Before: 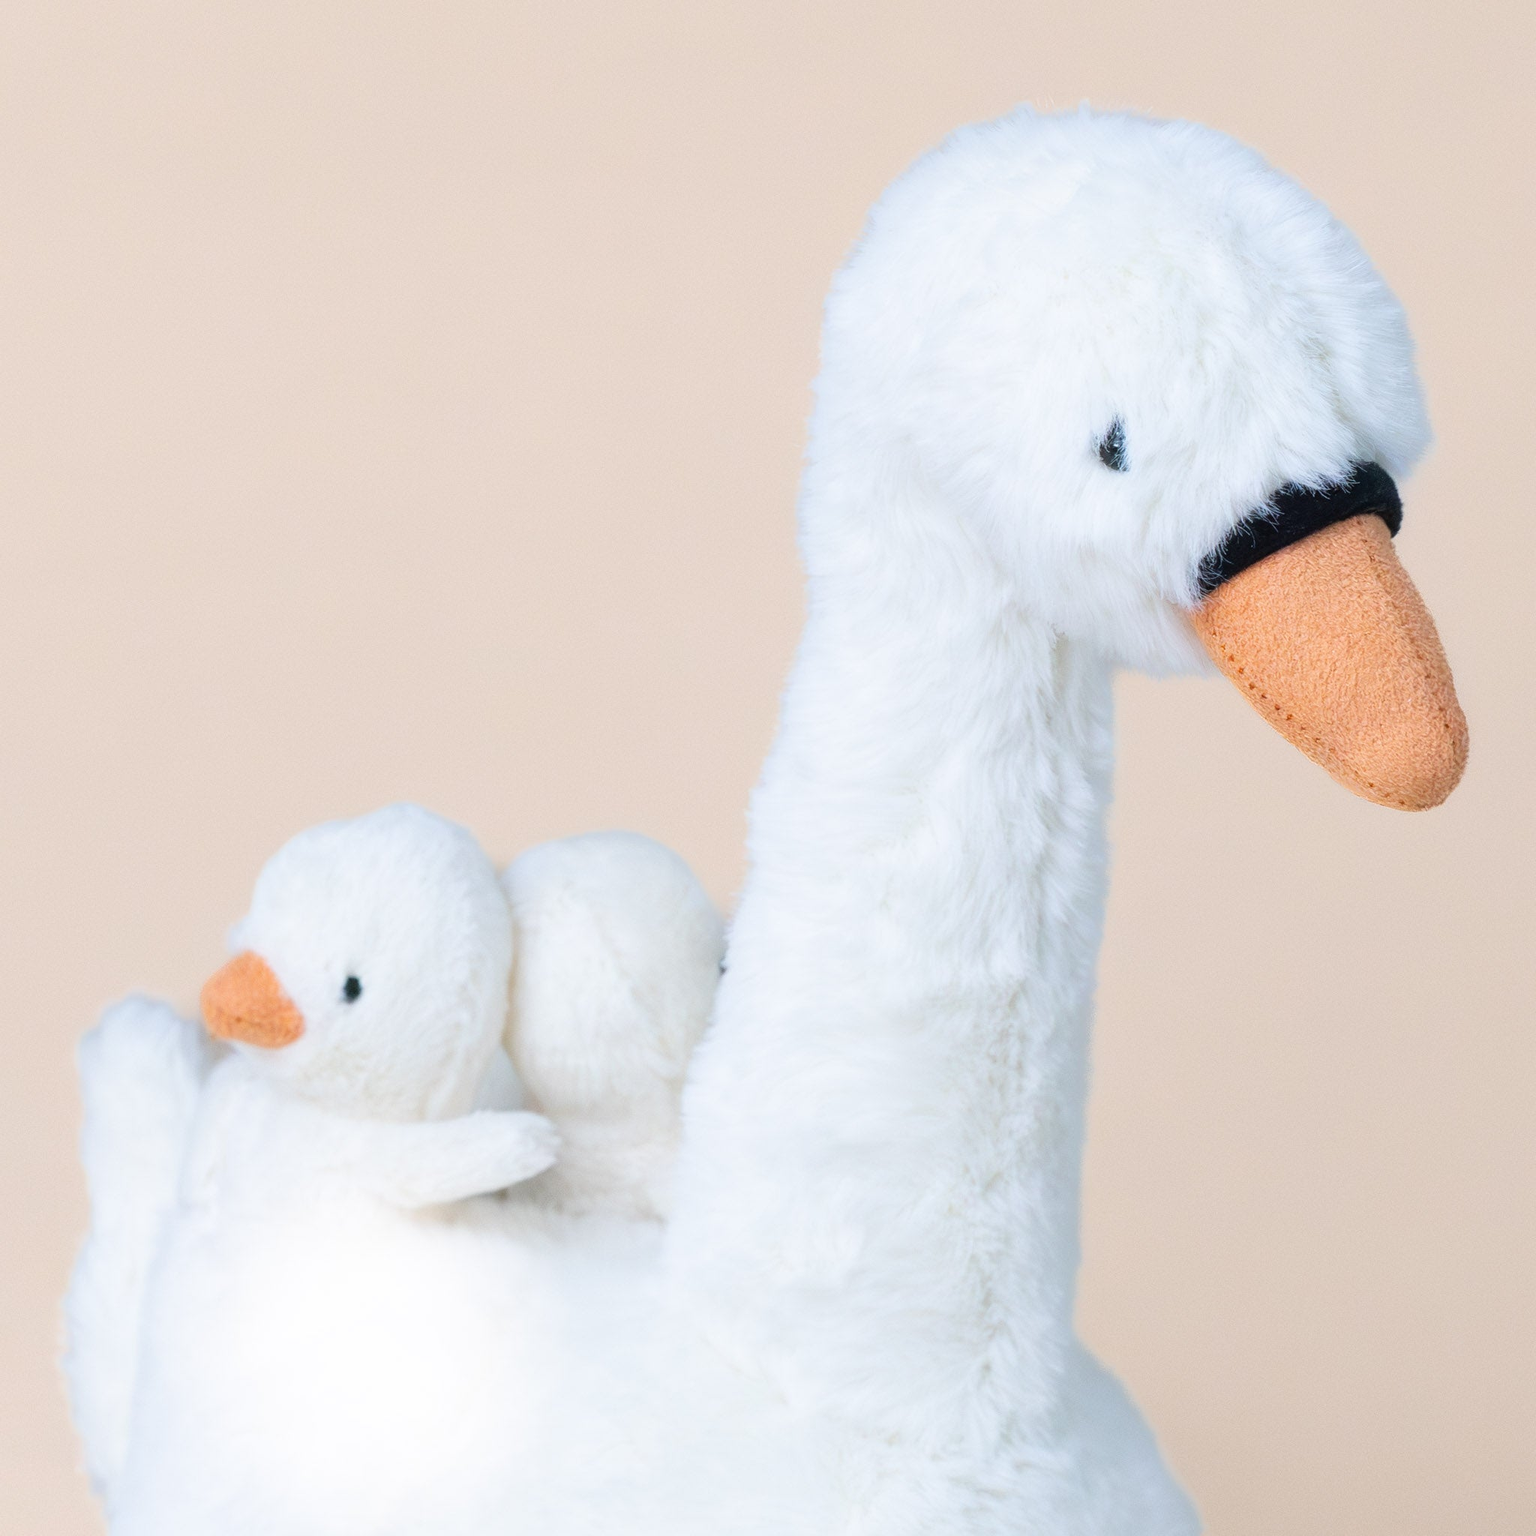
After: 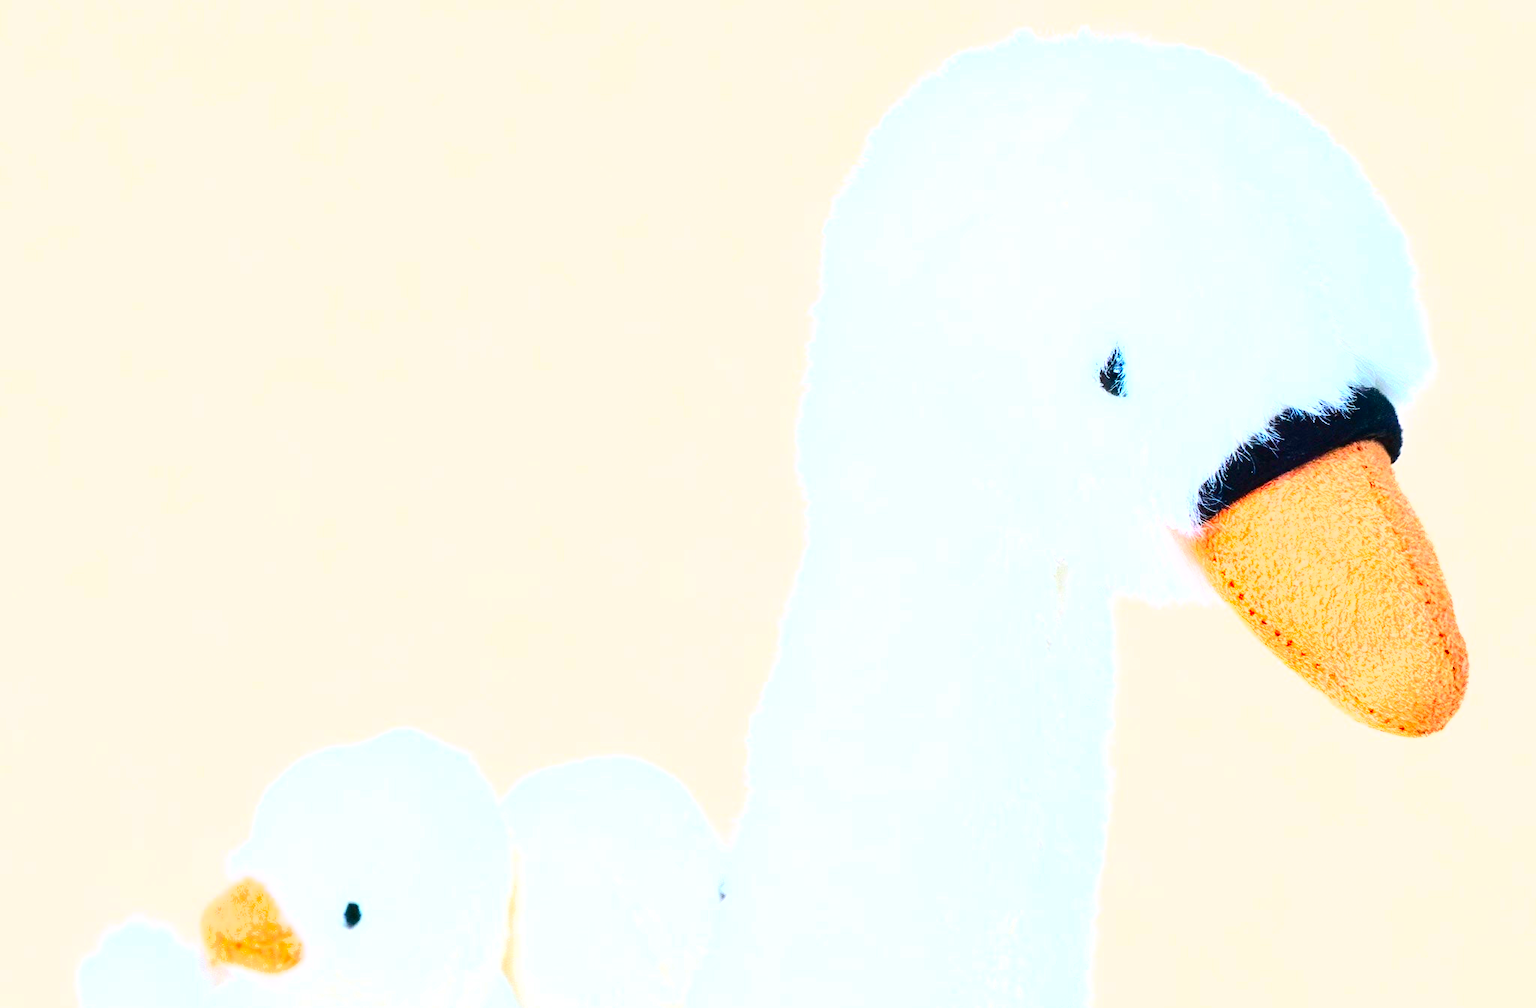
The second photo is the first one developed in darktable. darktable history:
contrast brightness saturation: contrast 0.26, brightness 0.02, saturation 0.87
shadows and highlights: shadows 29.61, highlights -30.47, low approximation 0.01, soften with gaussian
contrast equalizer: octaves 7, y [[0.6 ×6], [0.55 ×6], [0 ×6], [0 ×6], [0 ×6]], mix 0.15
crop and rotate: top 4.848%, bottom 29.503%
exposure: black level correction 0, exposure 1 EV, compensate exposure bias true, compensate highlight preservation false
